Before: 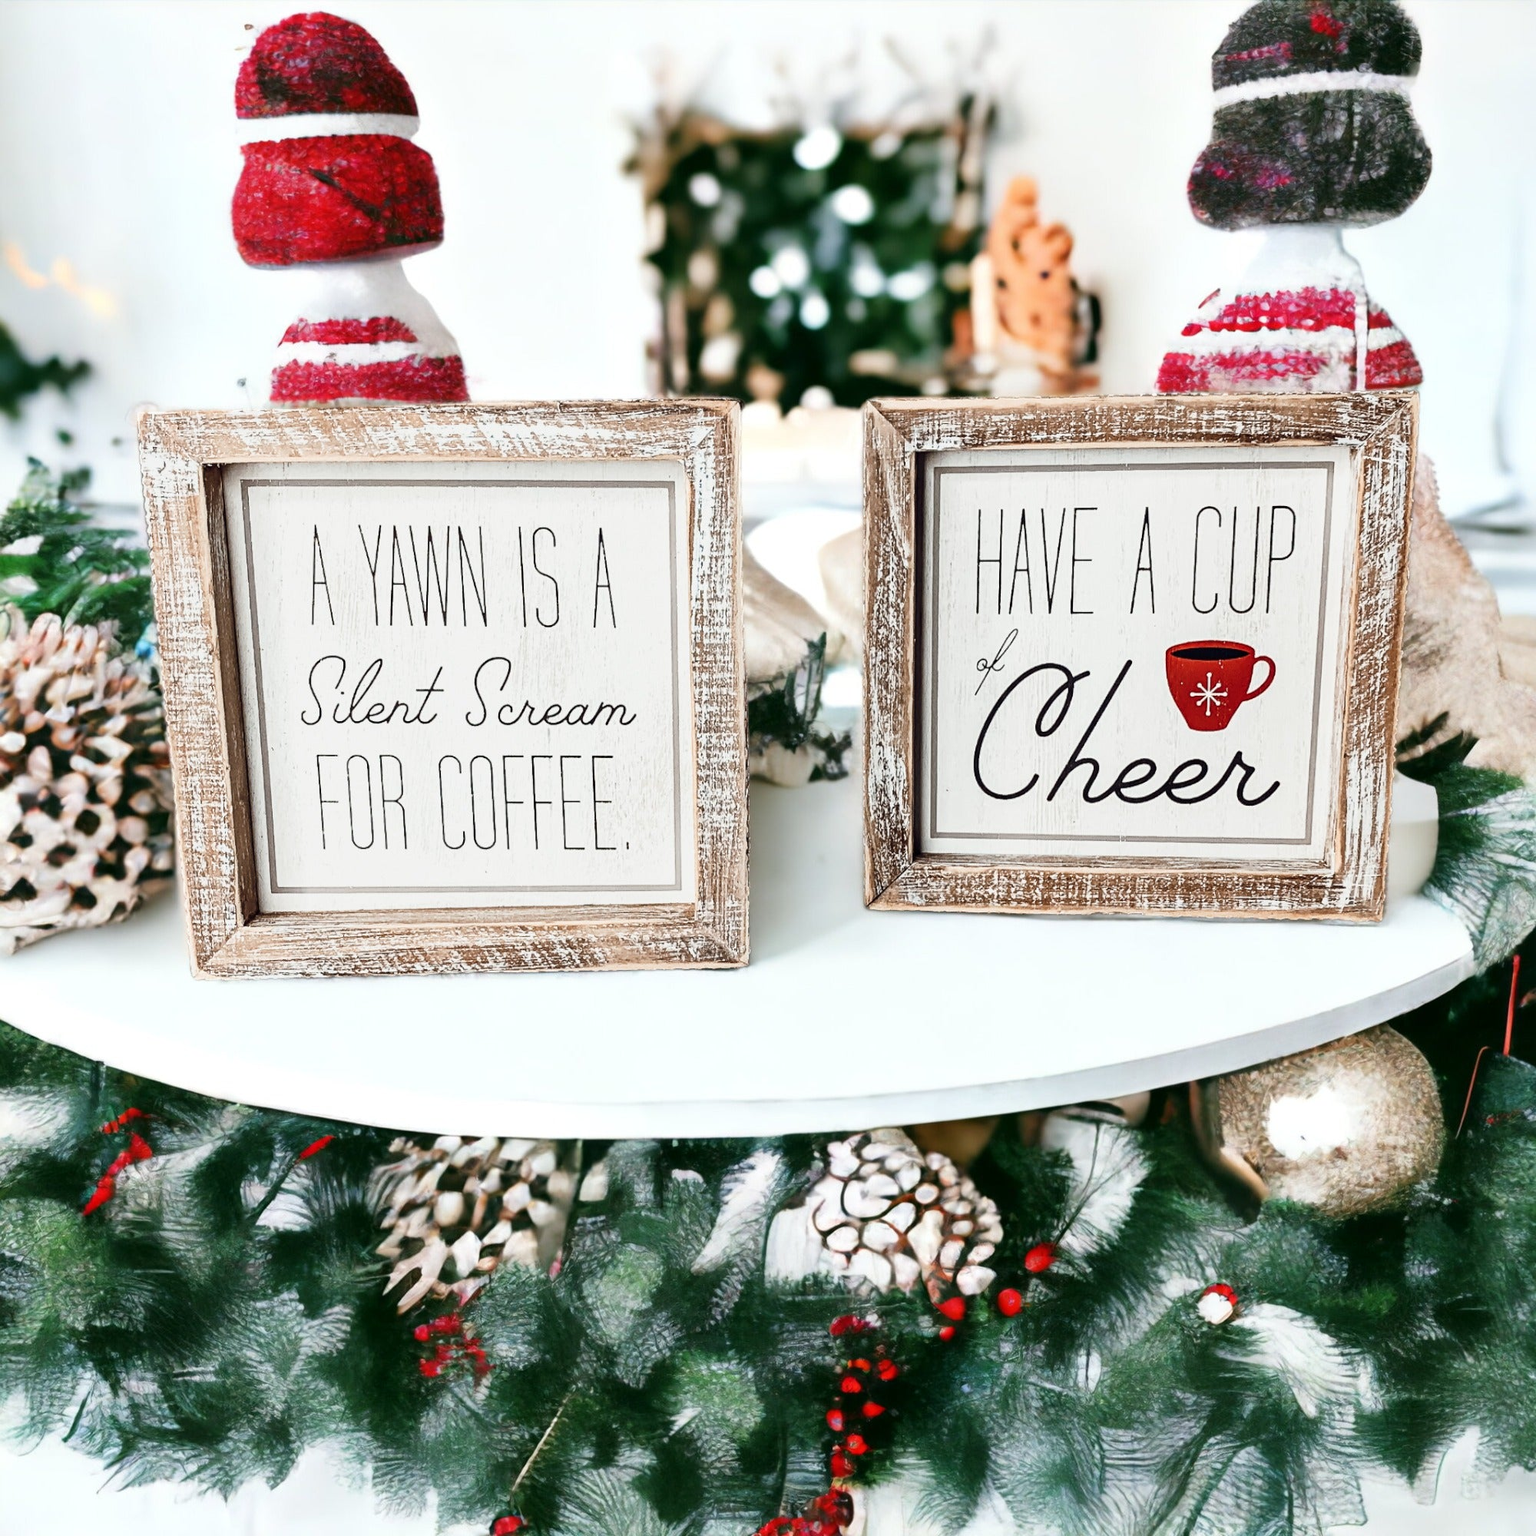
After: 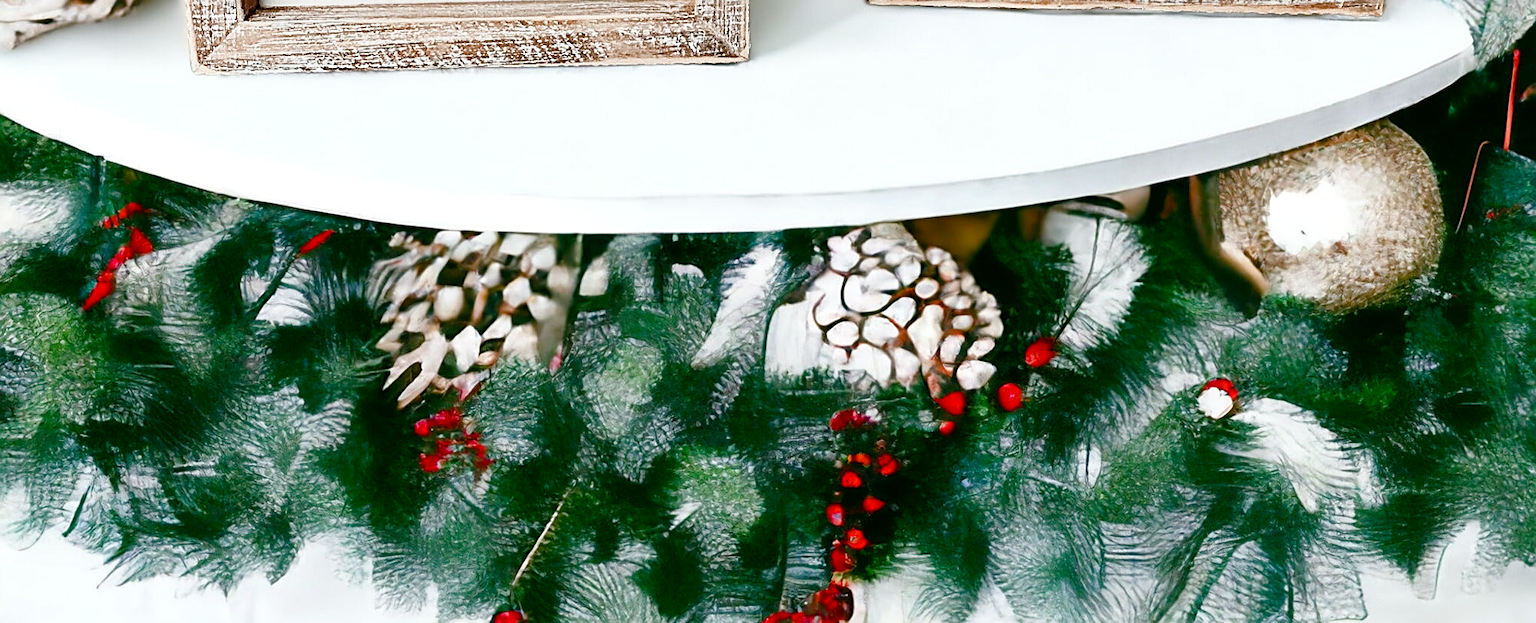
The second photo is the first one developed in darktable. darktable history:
sharpen: on, module defaults
color balance rgb: linear chroma grading › shadows 31.48%, linear chroma grading › global chroma -2.593%, linear chroma grading › mid-tones 4.078%, perceptual saturation grading › global saturation 25.6%, perceptual saturation grading › highlights -50.014%, perceptual saturation grading › shadows 30.827%
crop and rotate: top 58.957%, bottom 0.427%
